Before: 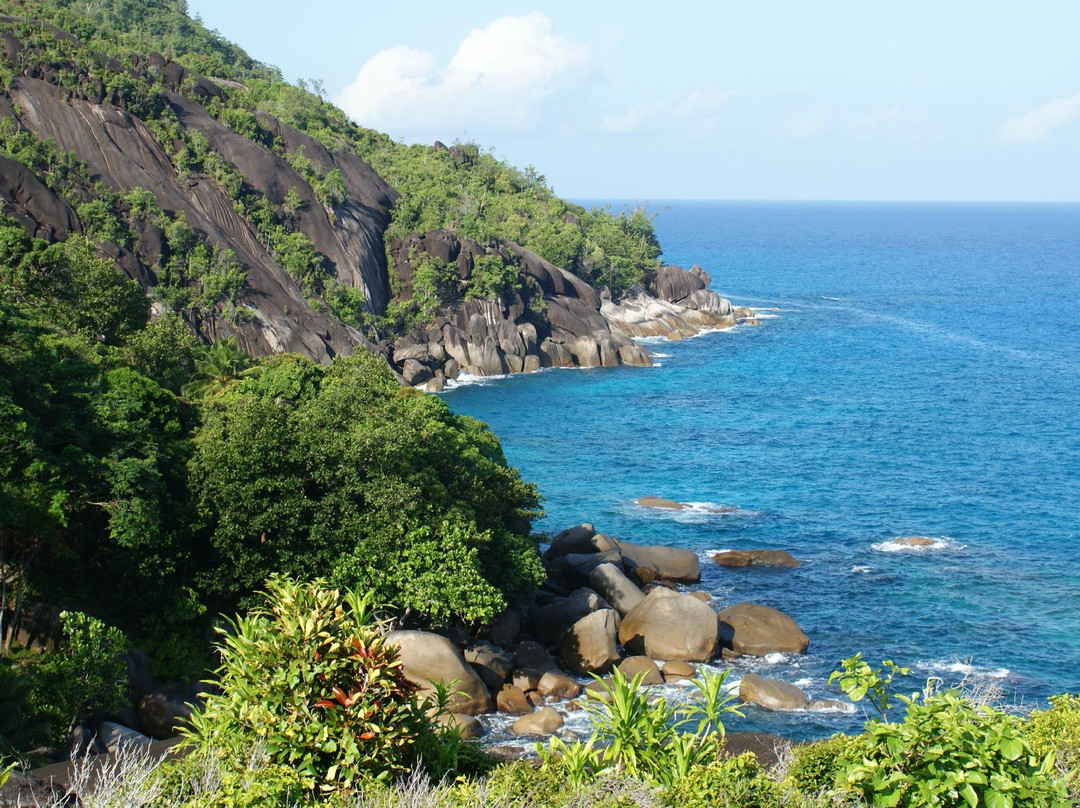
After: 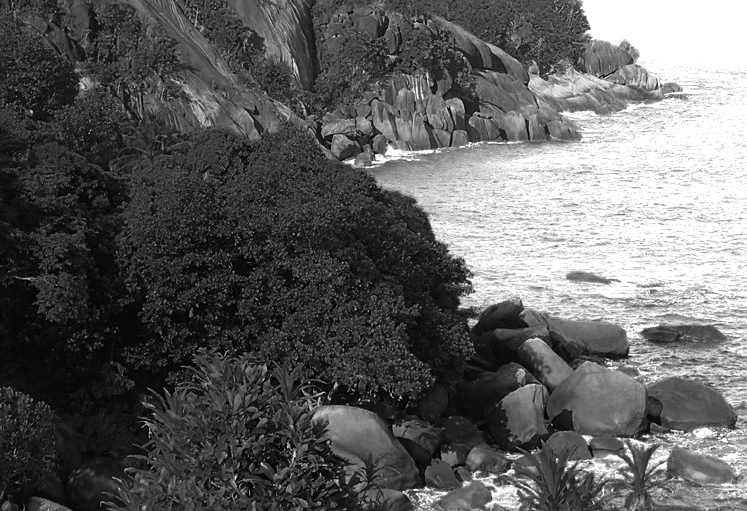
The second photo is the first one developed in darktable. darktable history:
color zones: curves: ch0 [(0.287, 0.048) (0.493, 0.484) (0.737, 0.816)]; ch1 [(0, 0) (0.143, 0) (0.286, 0) (0.429, 0) (0.571, 0) (0.714, 0) (0.857, 0)]
exposure: black level correction 0, compensate highlight preservation false
sharpen: amount 0.203
crop: left 6.693%, top 27.896%, right 24.111%, bottom 8.817%
contrast brightness saturation: contrast 0.086, saturation 0.276
